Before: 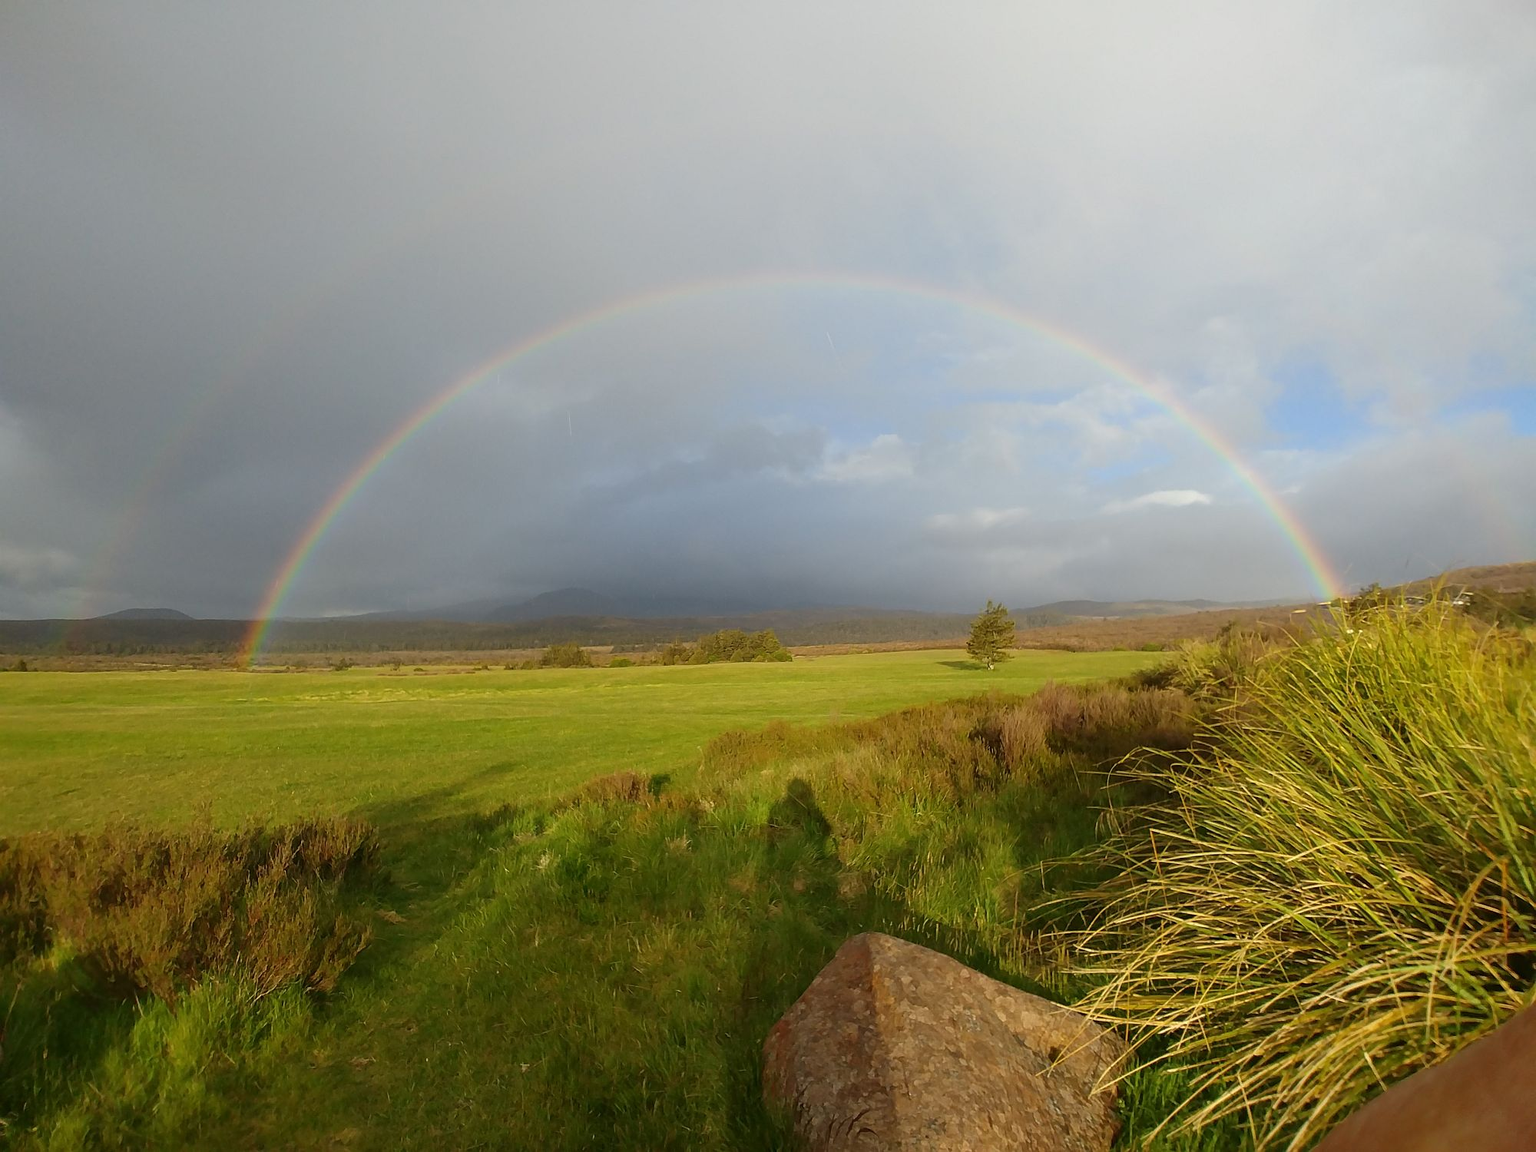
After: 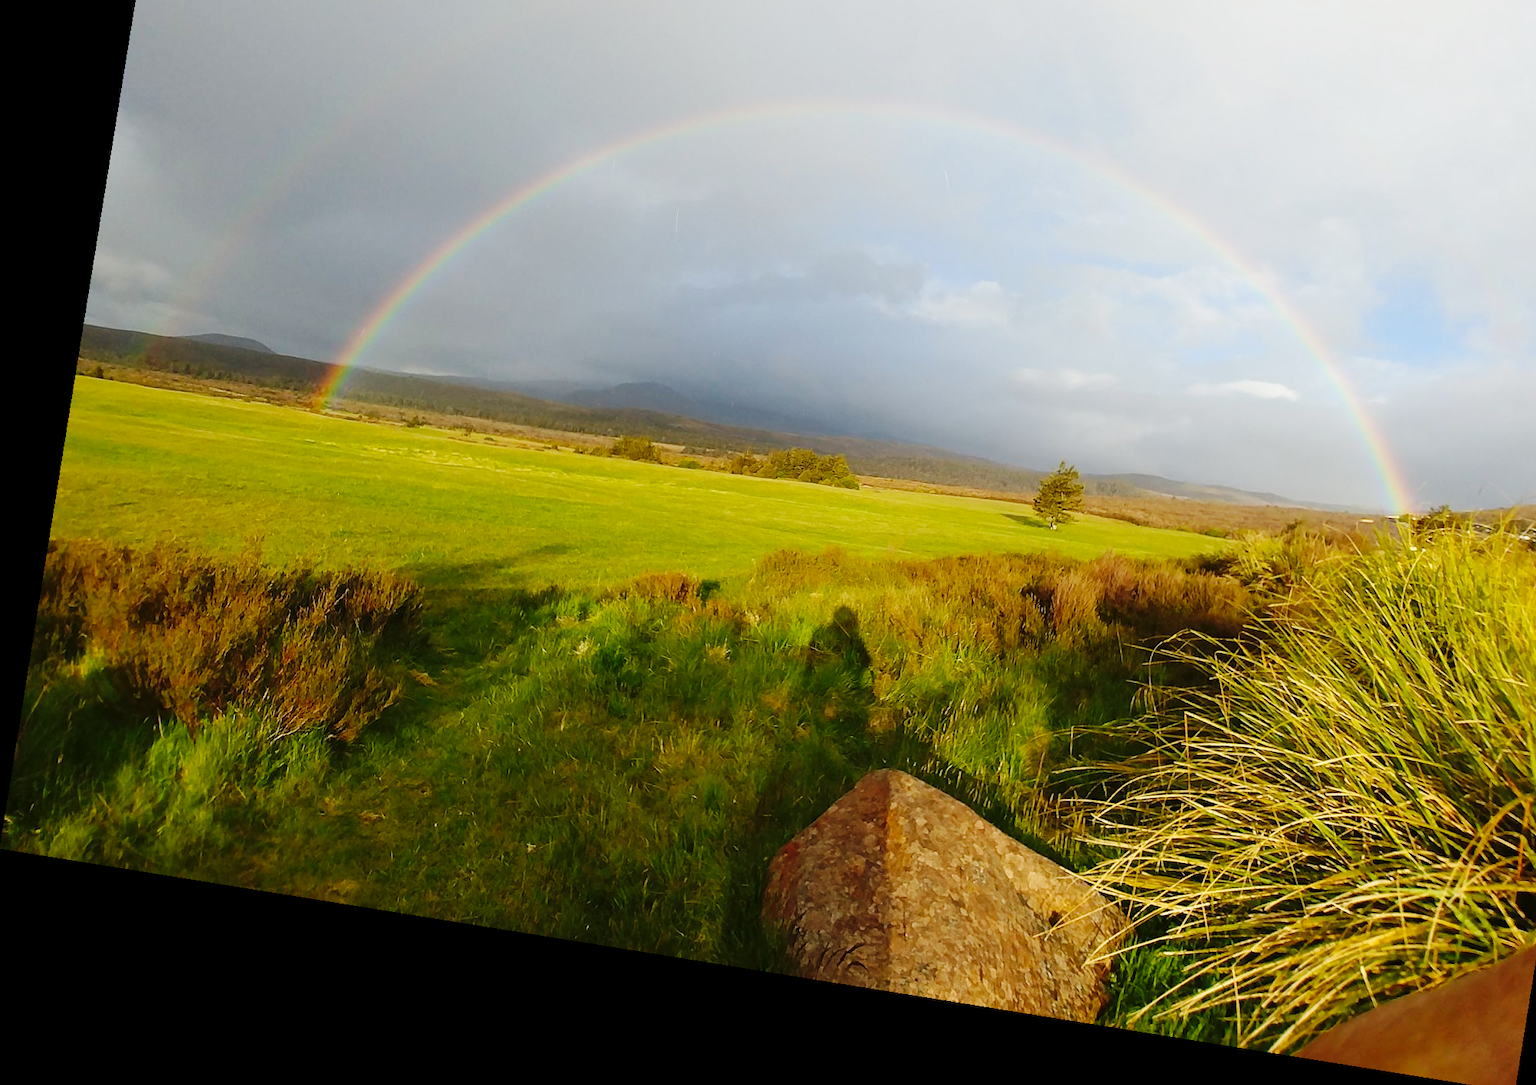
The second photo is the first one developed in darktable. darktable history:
crop: top 20.916%, right 9.437%, bottom 0.316%
base curve: curves: ch0 [(0, 0) (0.036, 0.025) (0.121, 0.166) (0.206, 0.329) (0.605, 0.79) (1, 1)], preserve colors none
rotate and perspective: rotation 9.12°, automatic cropping off
